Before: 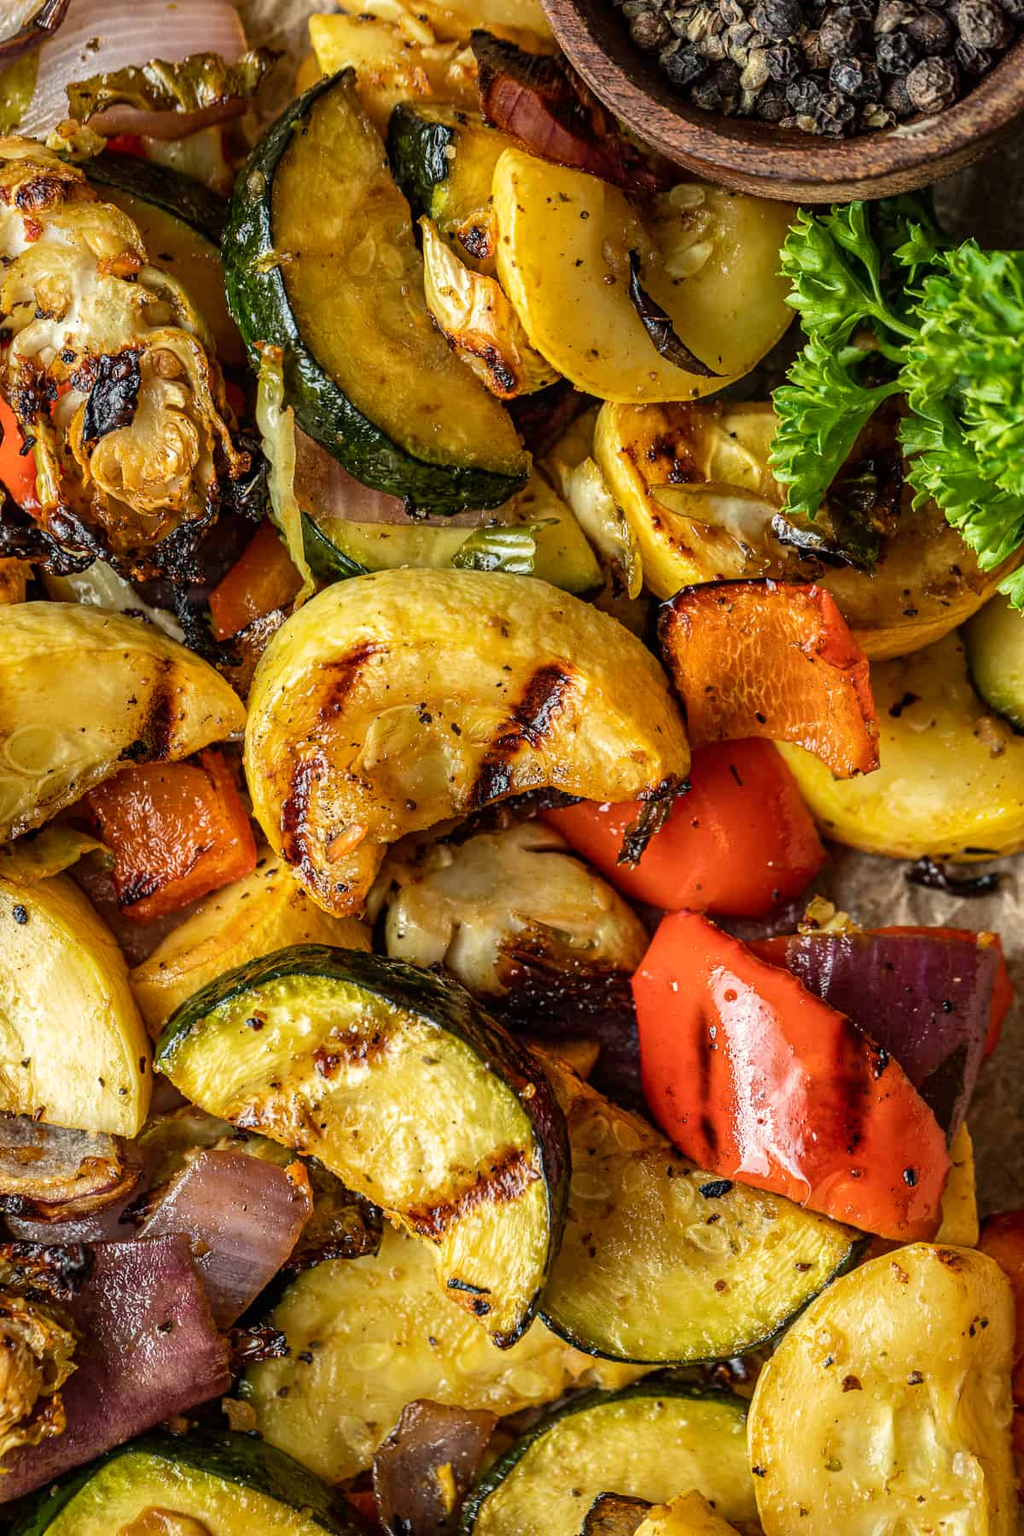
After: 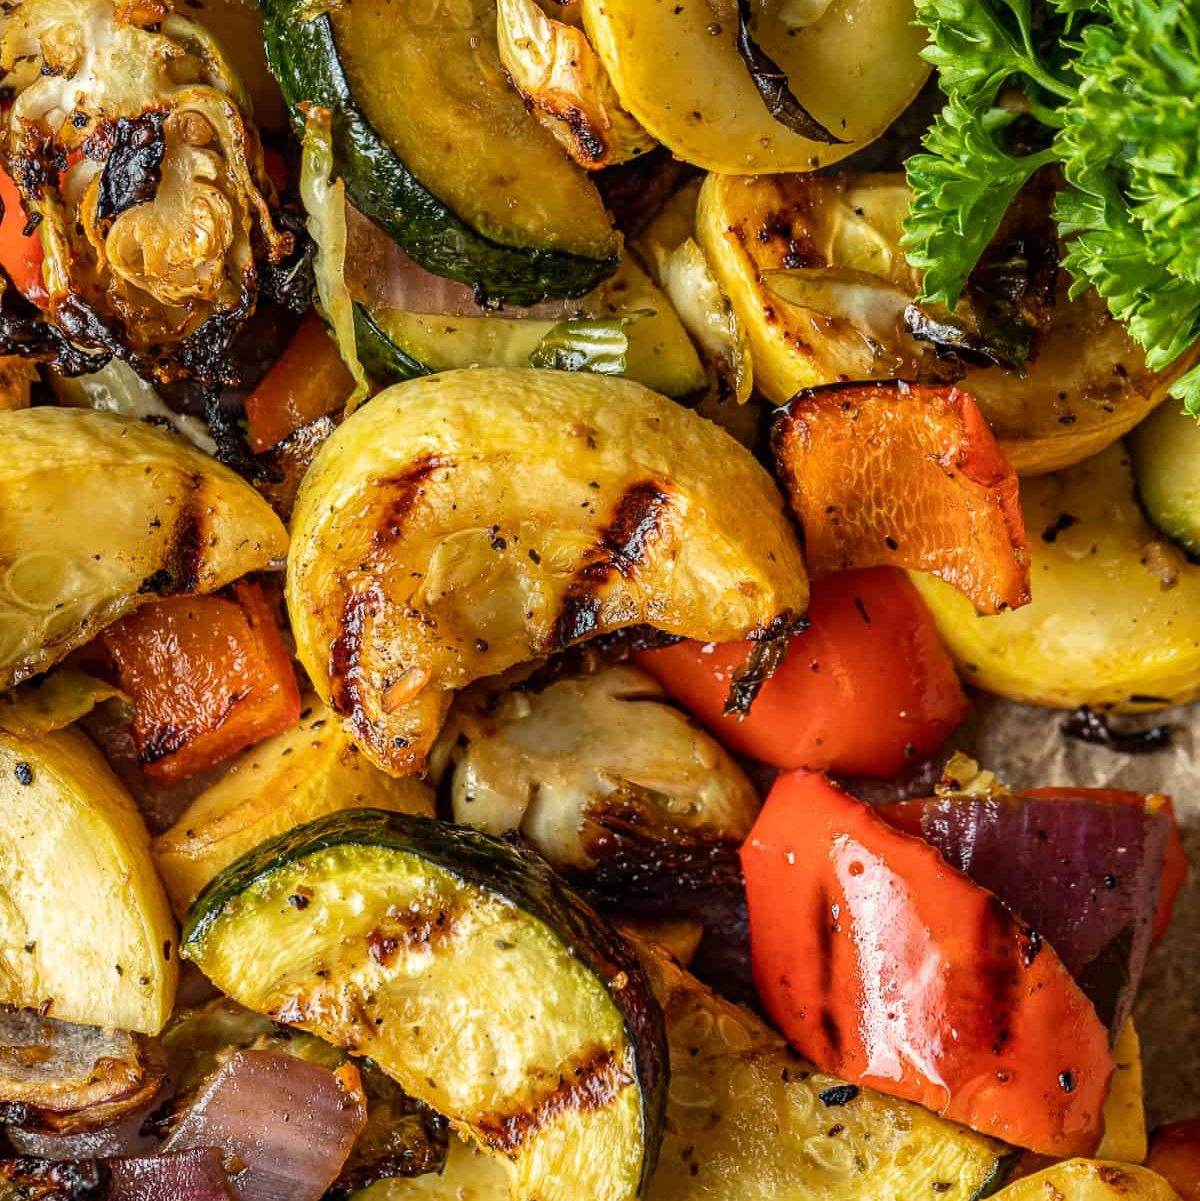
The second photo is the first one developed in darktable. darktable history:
crop: top 16.572%, bottom 16.697%
